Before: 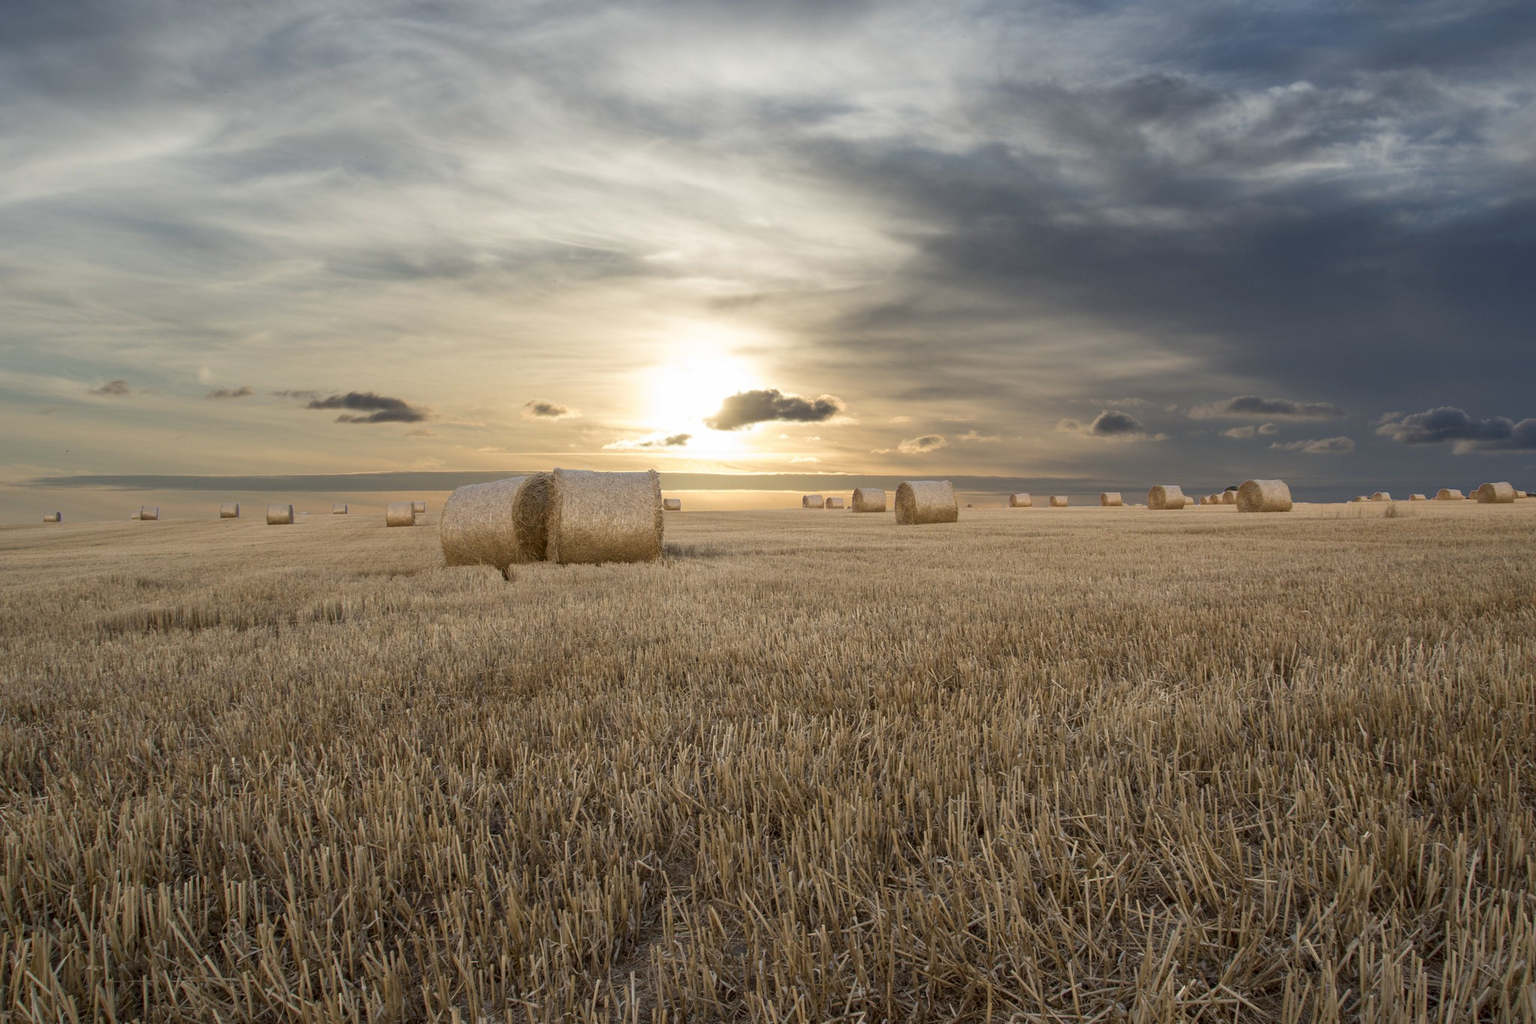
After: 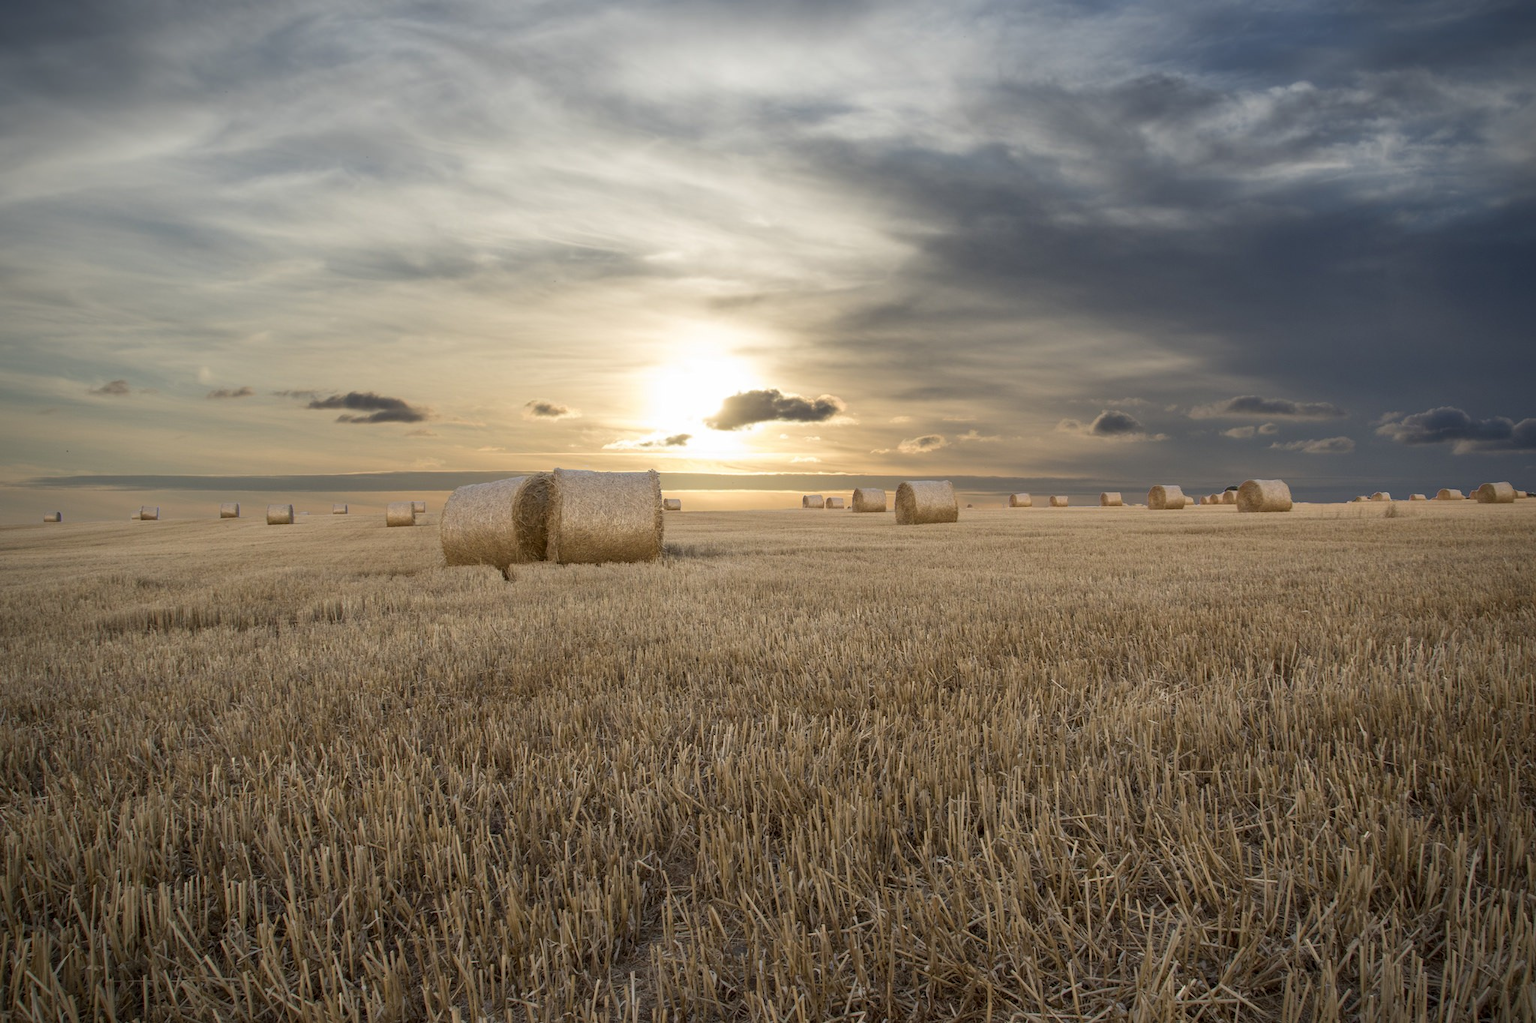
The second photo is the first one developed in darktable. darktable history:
vignetting: brightness -0.603, saturation 0
